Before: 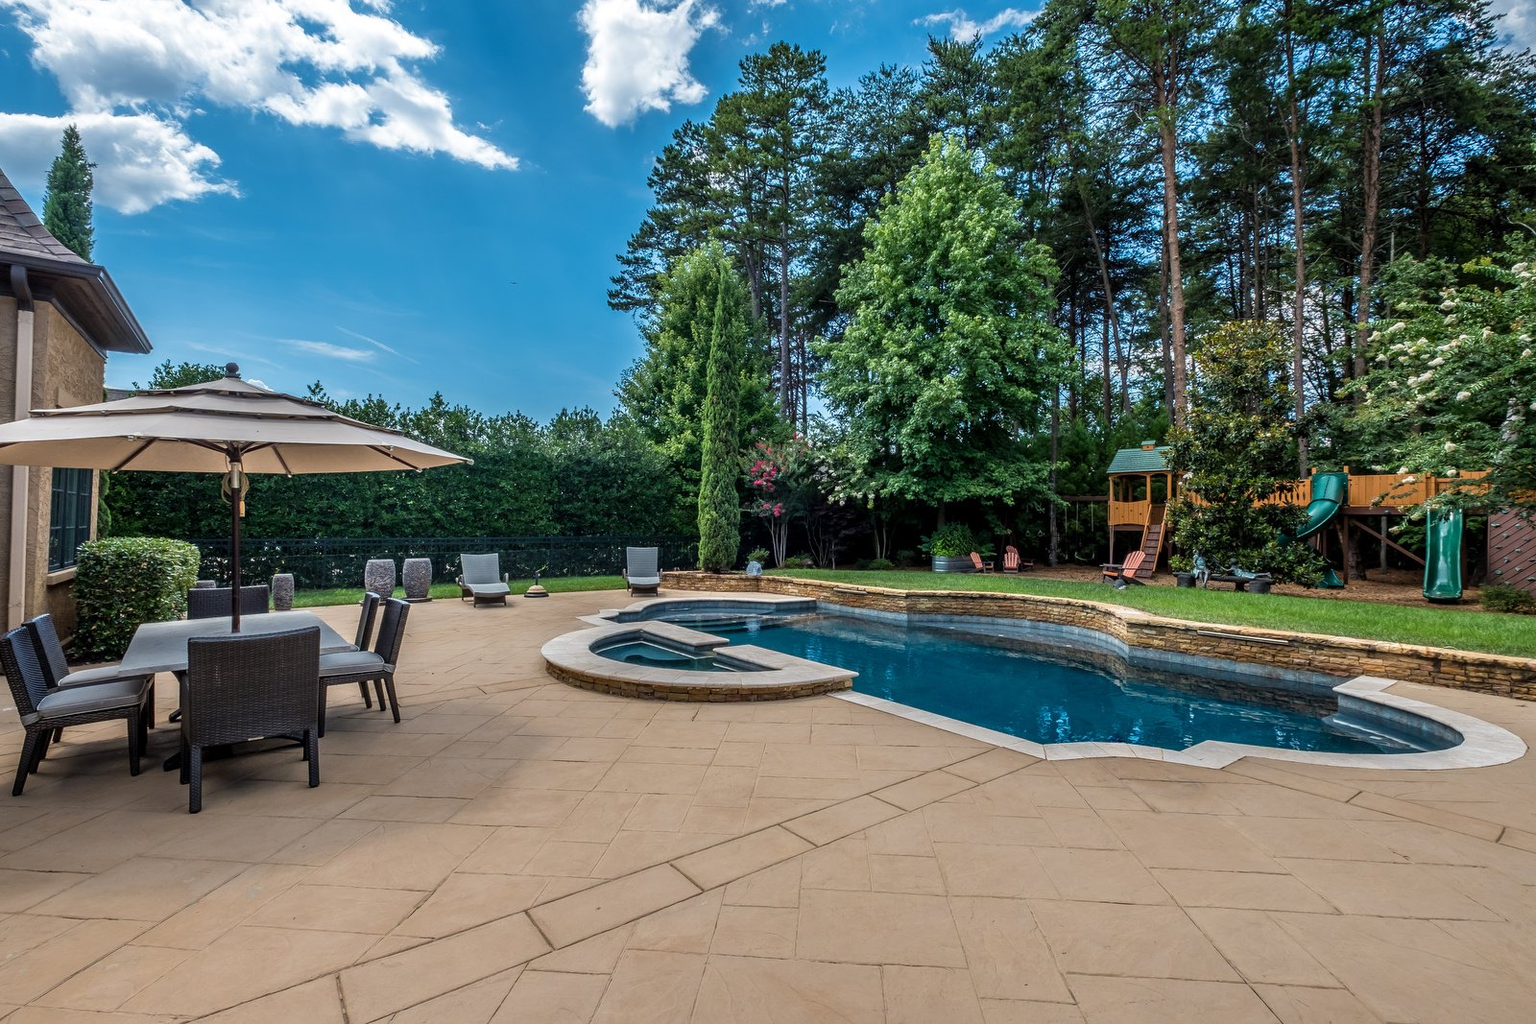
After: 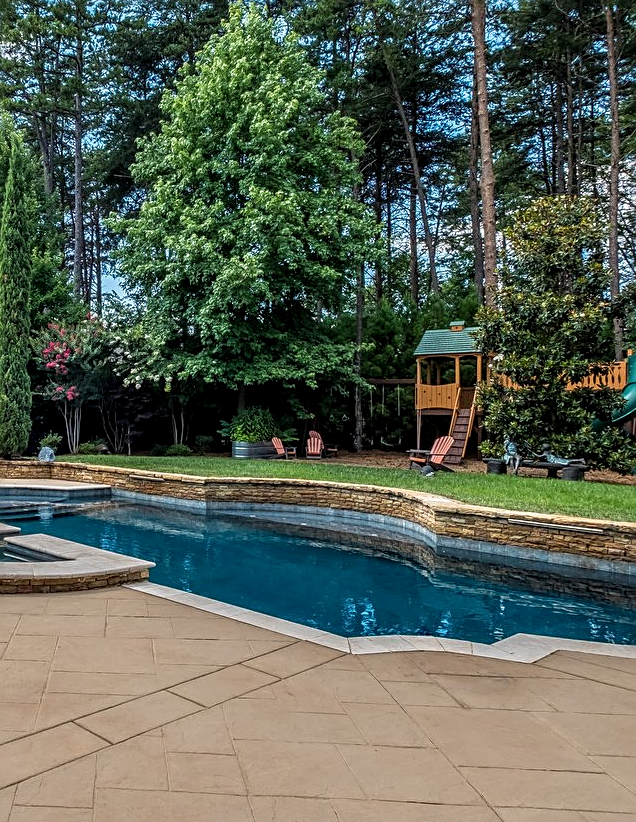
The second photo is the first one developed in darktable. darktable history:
local contrast: on, module defaults
sharpen: on, module defaults
crop: left 46.191%, top 13.008%, right 14.008%, bottom 9.88%
